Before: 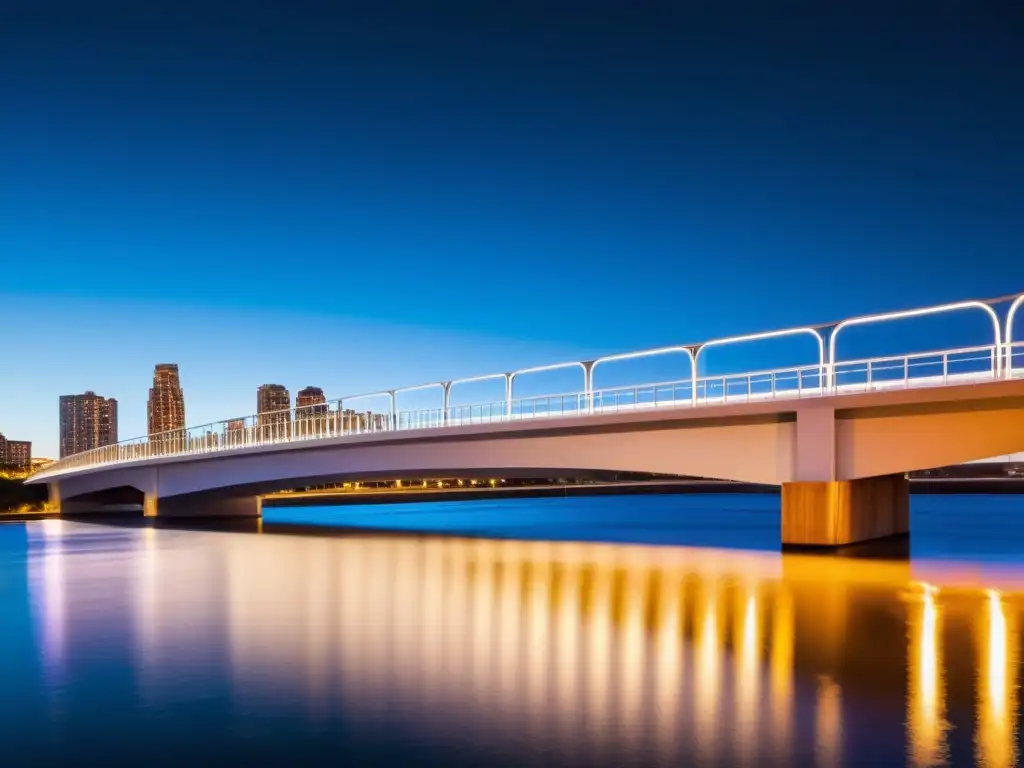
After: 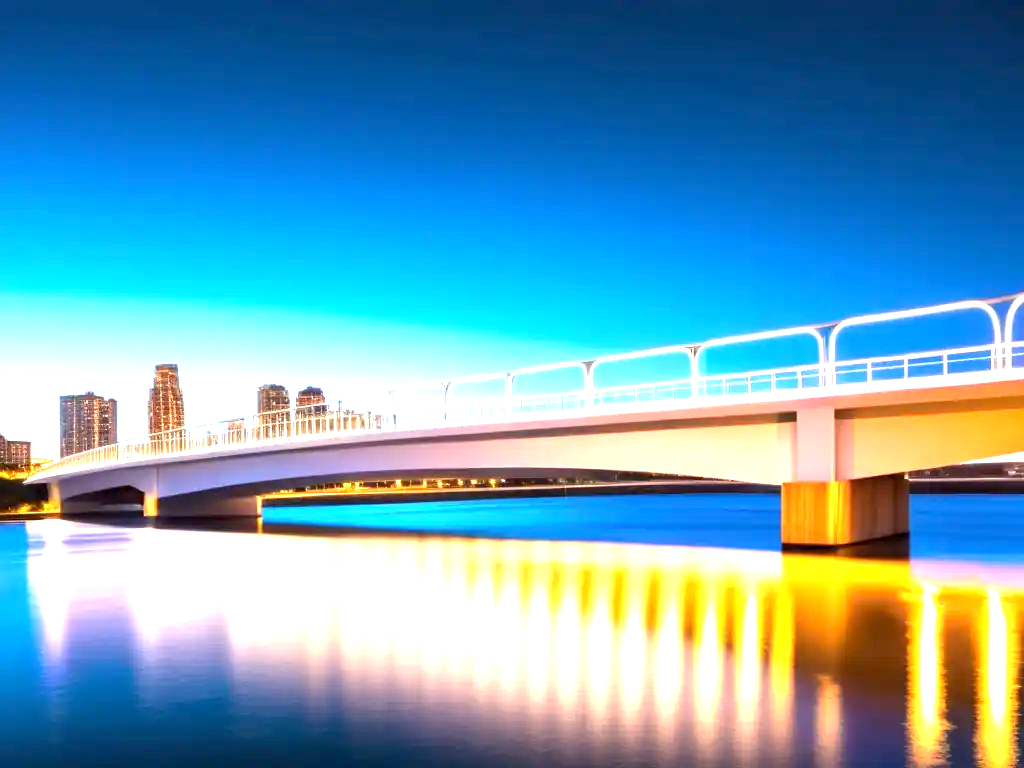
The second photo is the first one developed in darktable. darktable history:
exposure: black level correction 0.001, exposure 1.652 EV, compensate highlight preservation false
